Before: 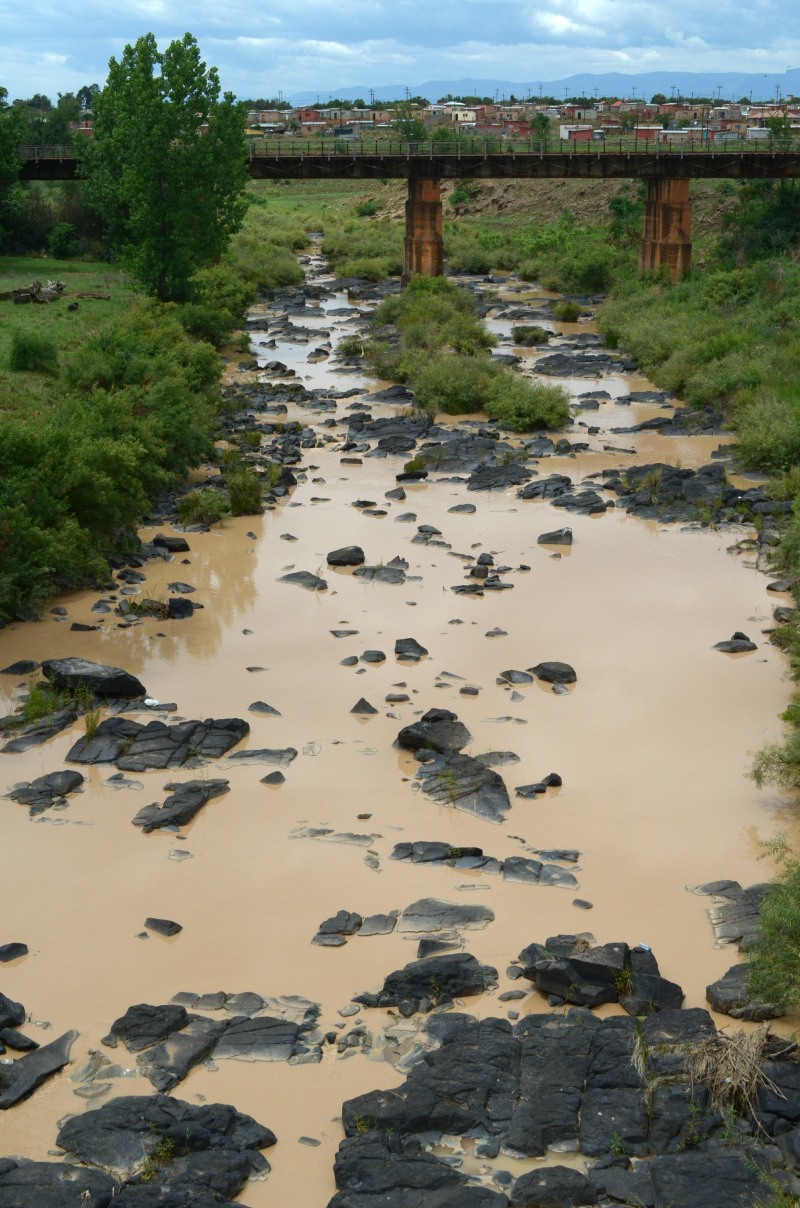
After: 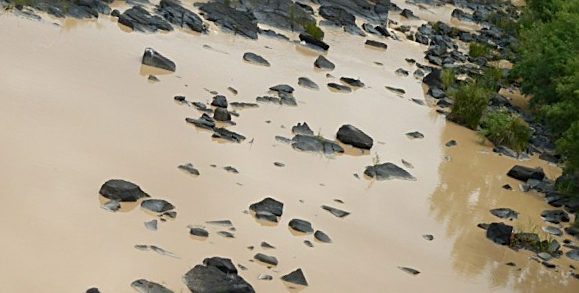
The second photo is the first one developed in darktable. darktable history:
crop and rotate: angle 16.12°, top 30.835%, bottom 35.653%
sharpen: on, module defaults
vibrance: on, module defaults
